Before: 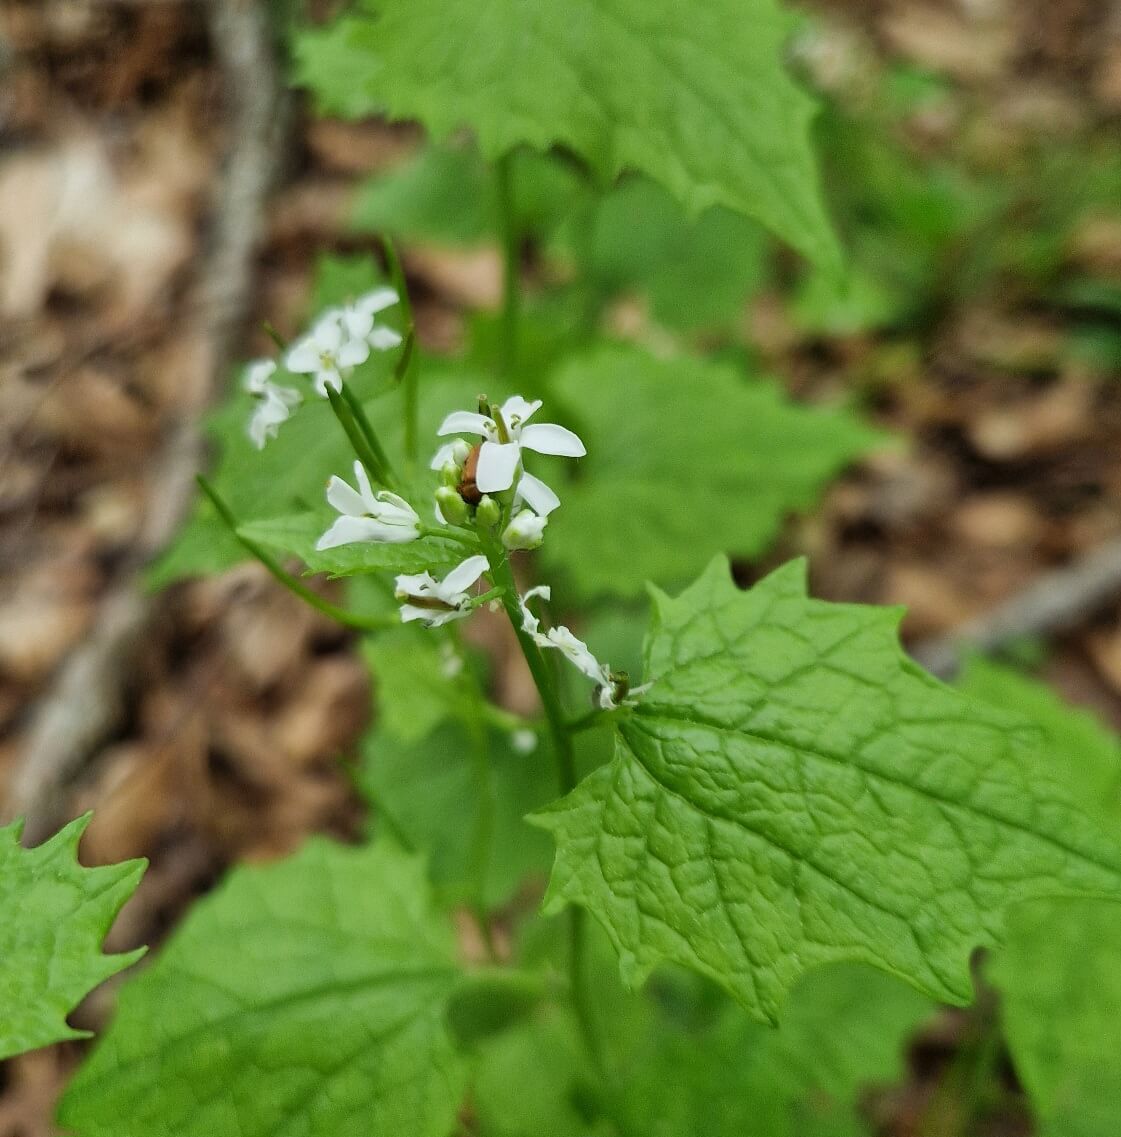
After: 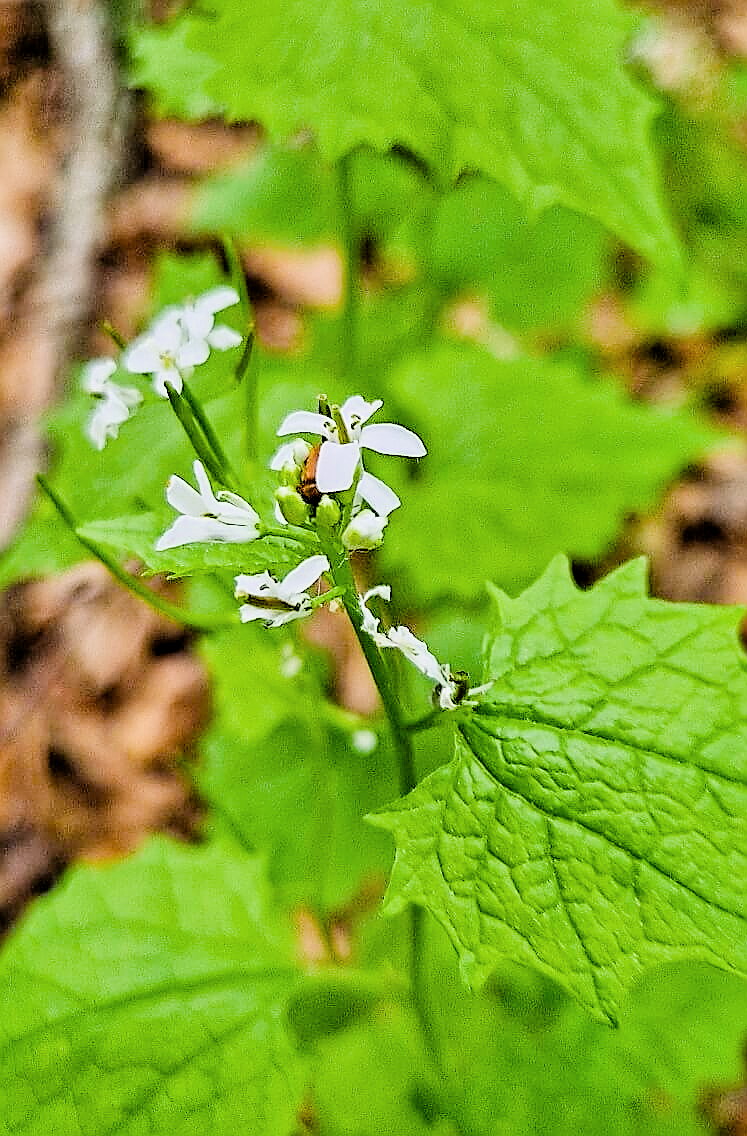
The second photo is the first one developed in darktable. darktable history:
white balance: red 1.05, blue 1.072
contrast equalizer: octaves 7, y [[0.5, 0.542, 0.583, 0.625, 0.667, 0.708], [0.5 ×6], [0.5 ×6], [0 ×6], [0 ×6]]
filmic rgb: black relative exposure -7.32 EV, white relative exposure 5.09 EV, hardness 3.2
exposure: black level correction 0, exposure 1.173 EV, compensate exposure bias true, compensate highlight preservation false
color correction: saturation 0.98
color balance rgb: perceptual saturation grading › global saturation 30%, global vibrance 20%
crop and rotate: left 14.385%, right 18.948%
sharpen: radius 1.4, amount 1.25, threshold 0.7
